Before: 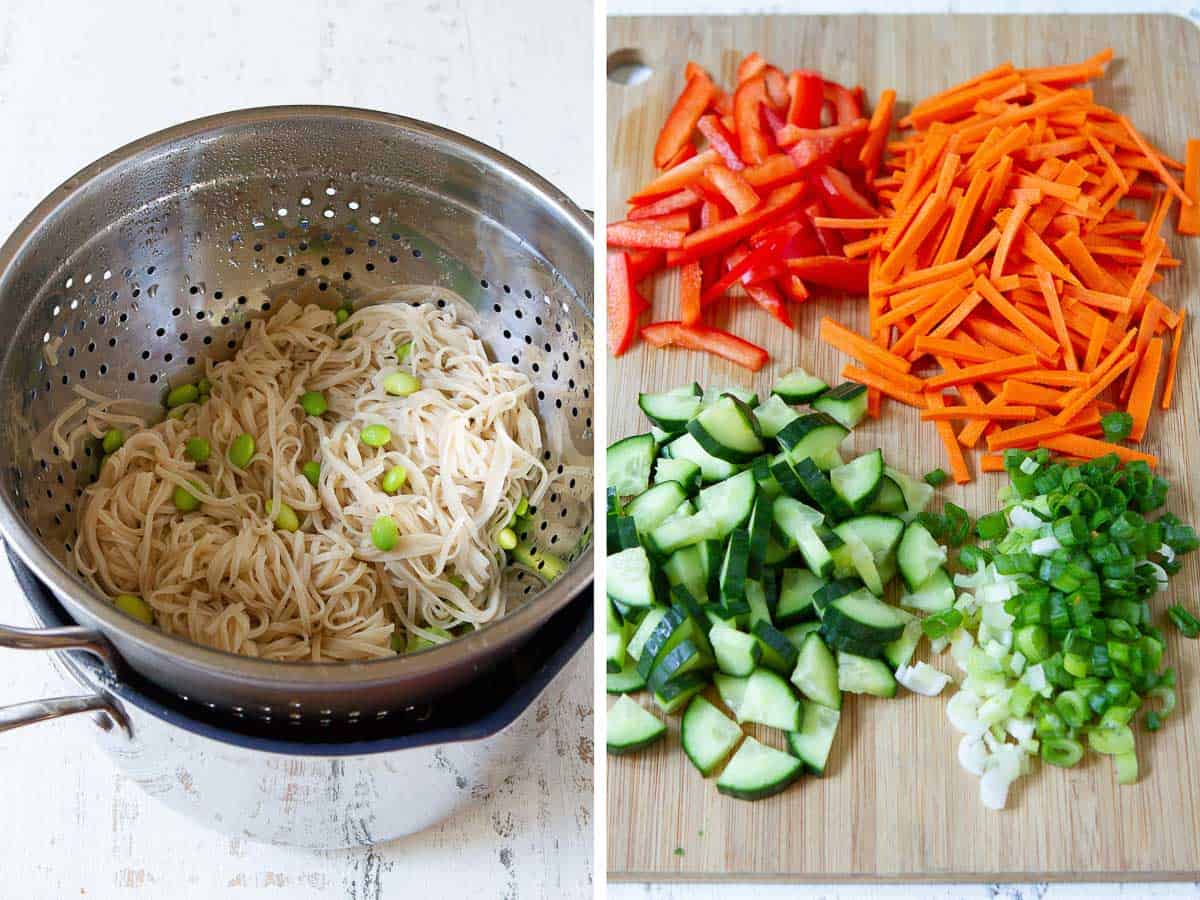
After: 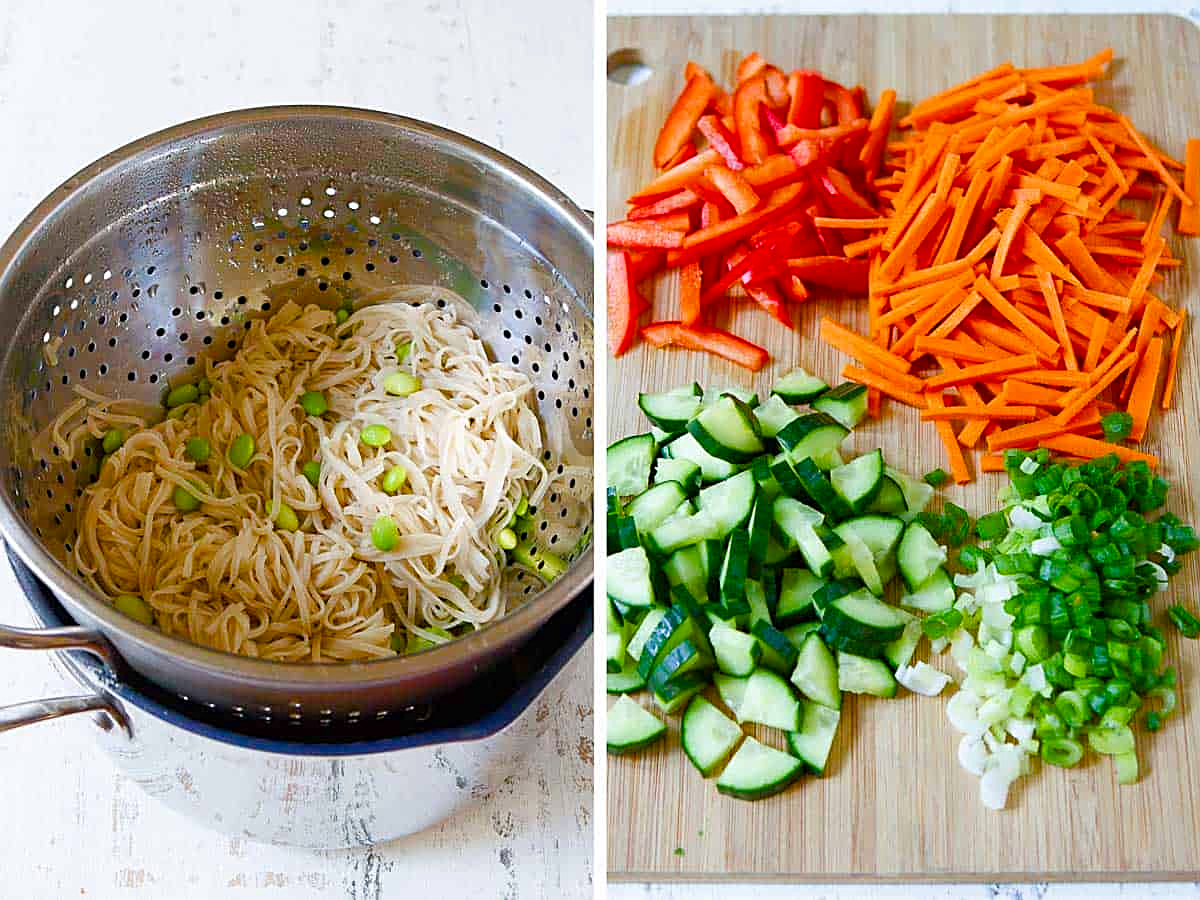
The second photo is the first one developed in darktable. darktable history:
sharpen: on, module defaults
color balance rgb: power › luminance 3.123%, power › hue 234.85°, linear chroma grading › global chroma 15.096%, perceptual saturation grading › global saturation 0.224%, perceptual saturation grading › highlights -16.676%, perceptual saturation grading › mid-tones 33.189%, perceptual saturation grading › shadows 50.468%
